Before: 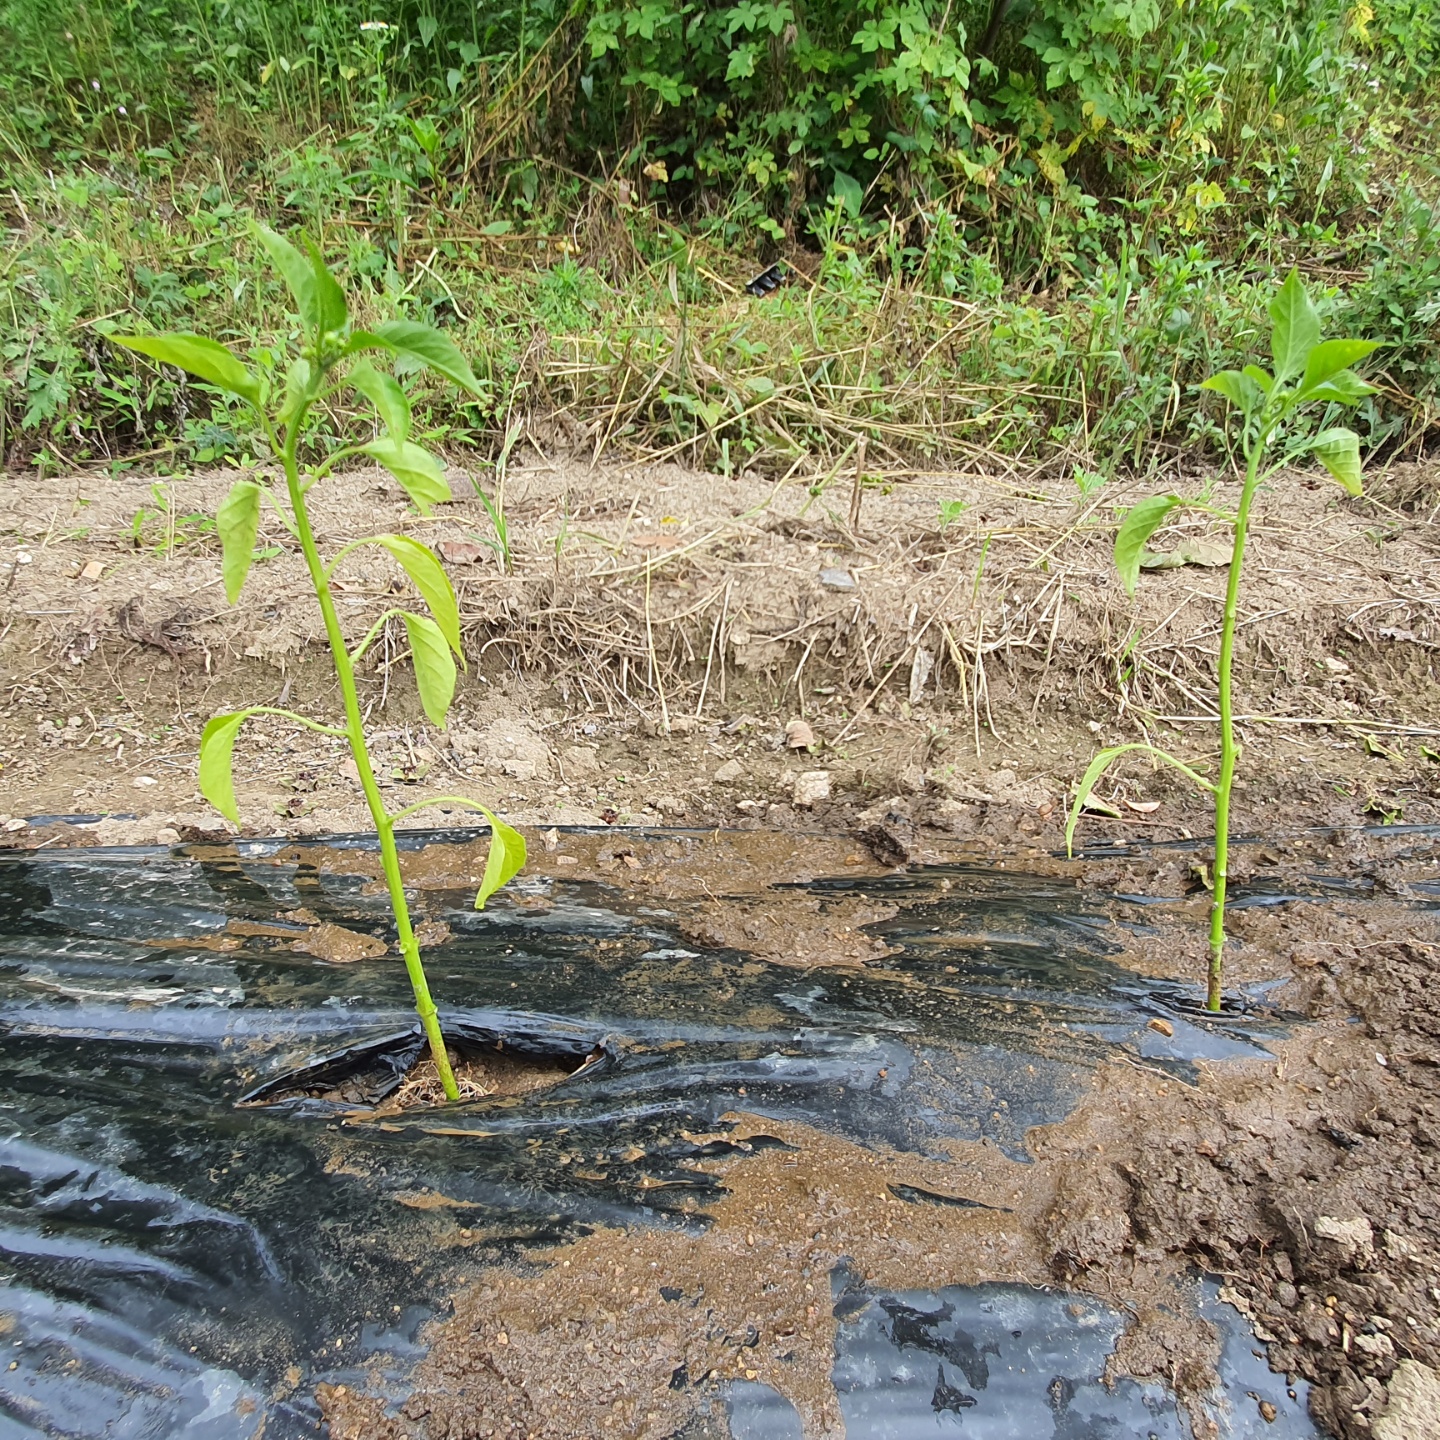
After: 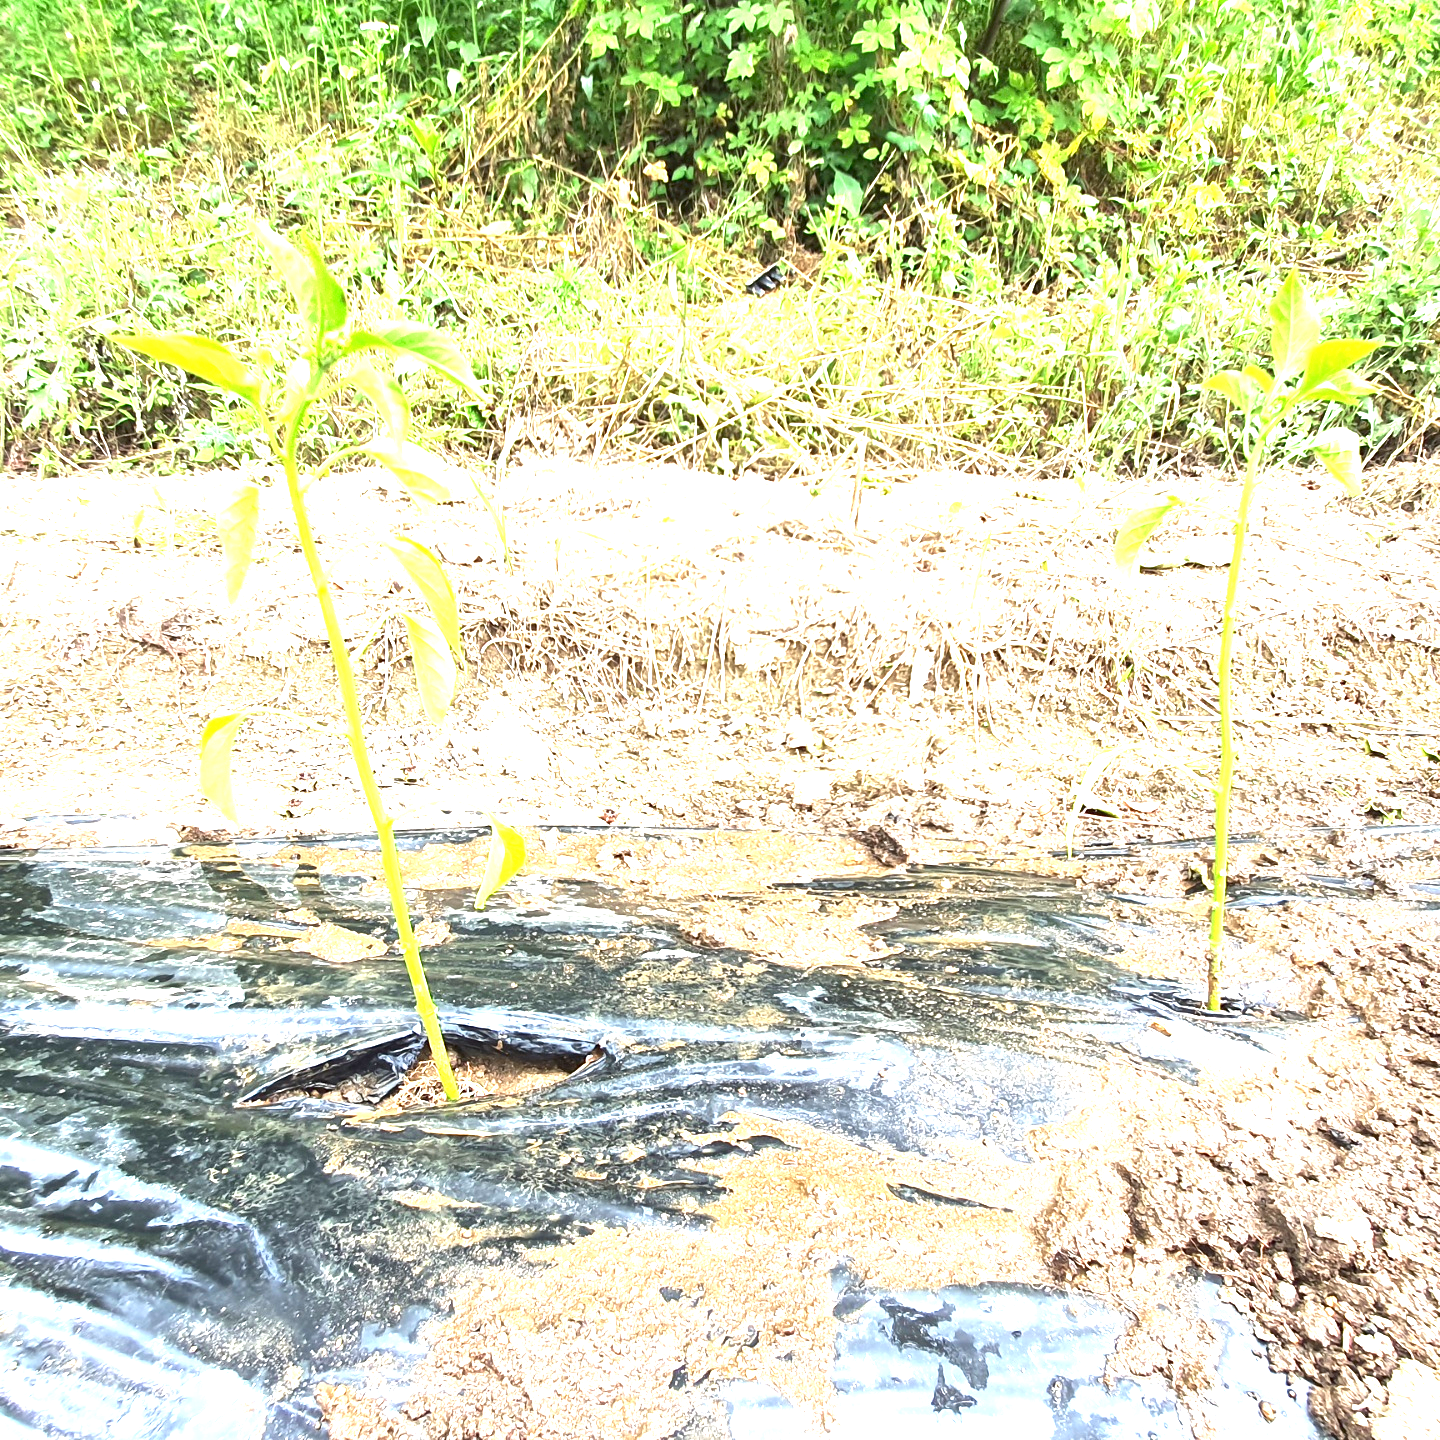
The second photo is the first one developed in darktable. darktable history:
exposure: exposure 2.217 EV, compensate highlight preservation false
local contrast: mode bilateral grid, contrast 19, coarseness 50, detail 120%, midtone range 0.2
